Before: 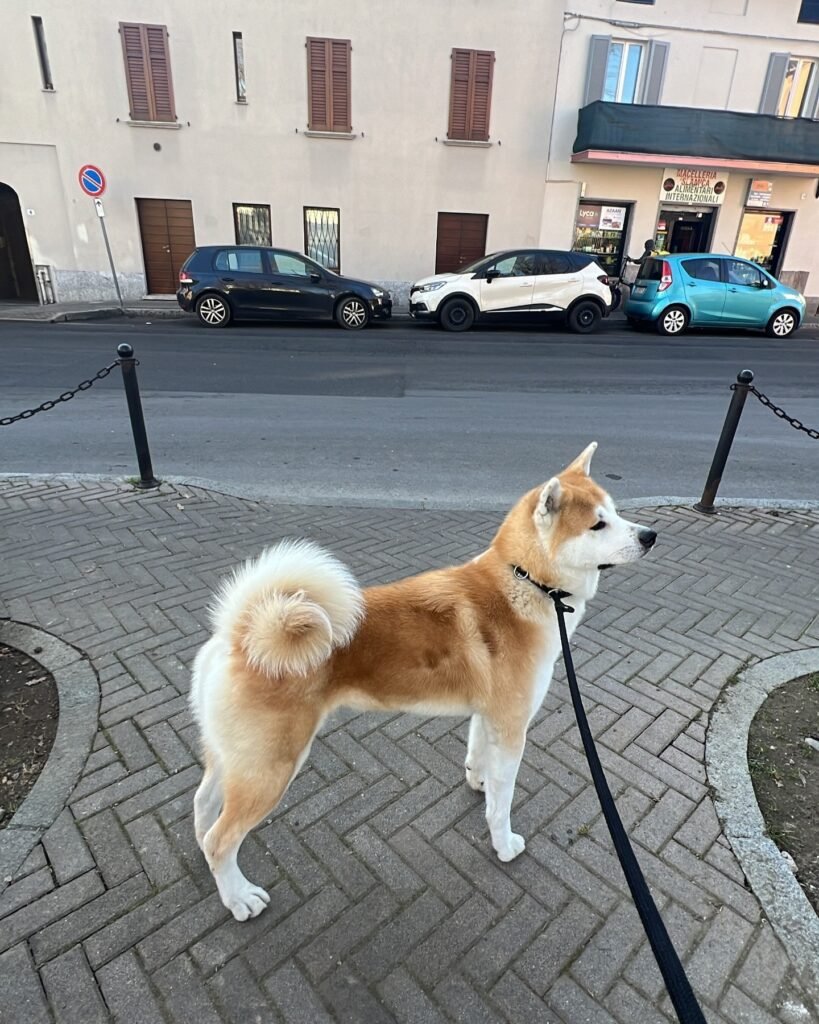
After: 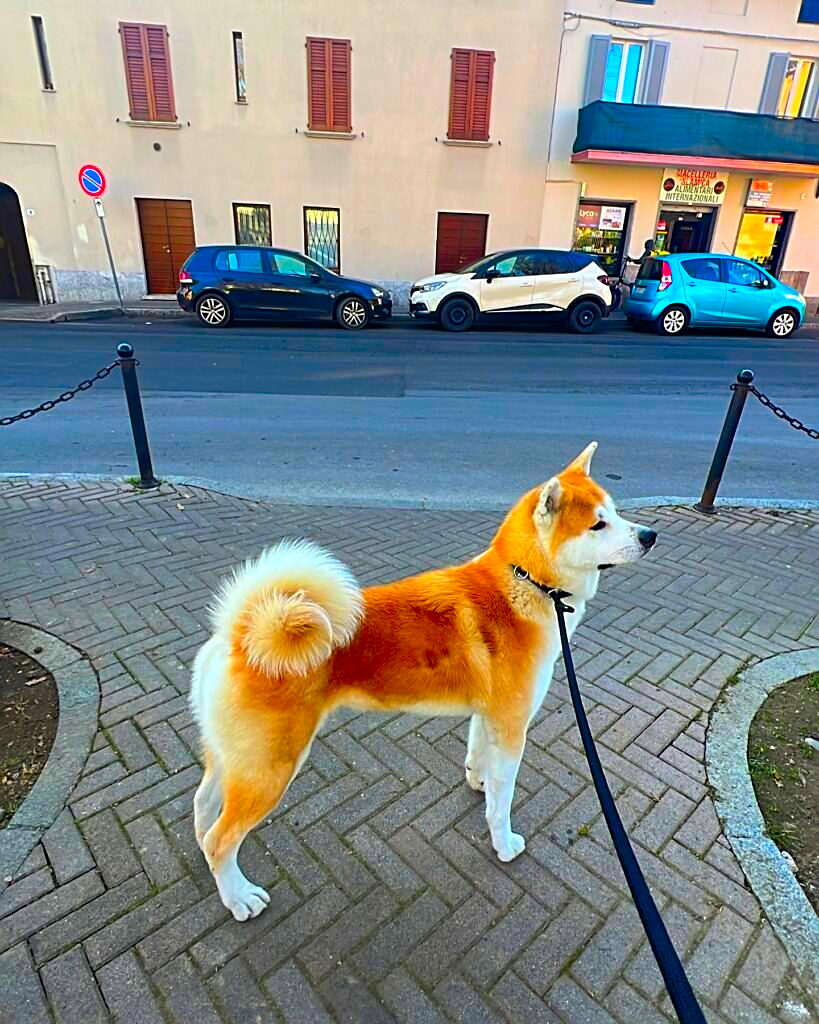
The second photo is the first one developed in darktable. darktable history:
color correction: saturation 3
sharpen: on, module defaults
exposure: black level correction 0, compensate exposure bias true, compensate highlight preservation false
